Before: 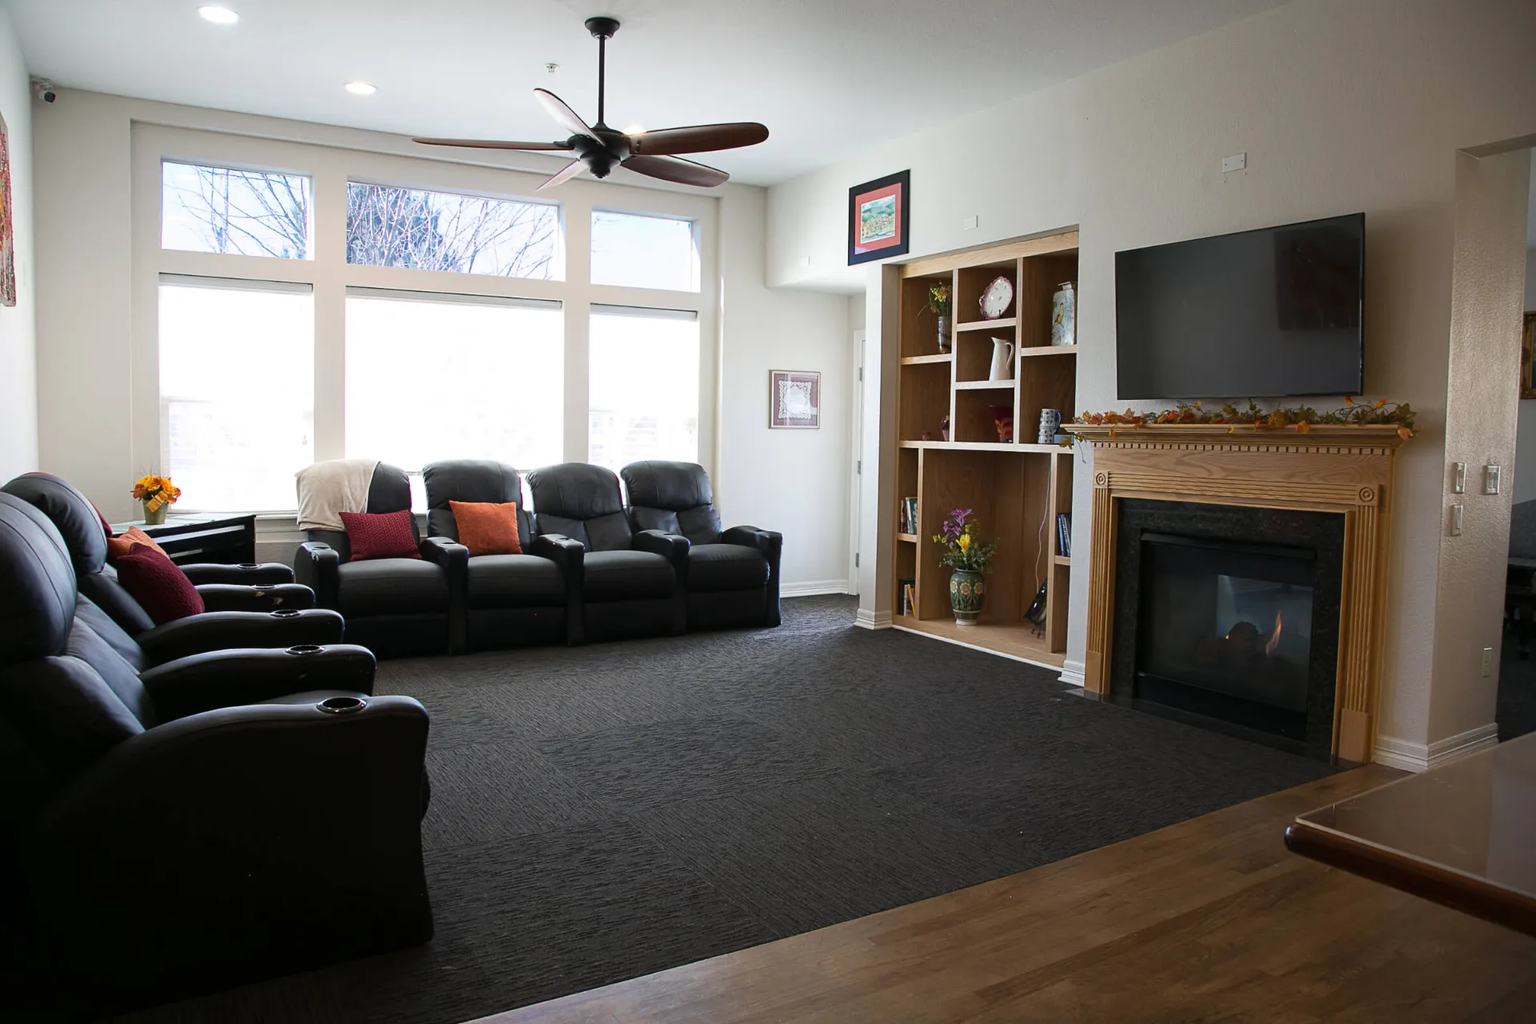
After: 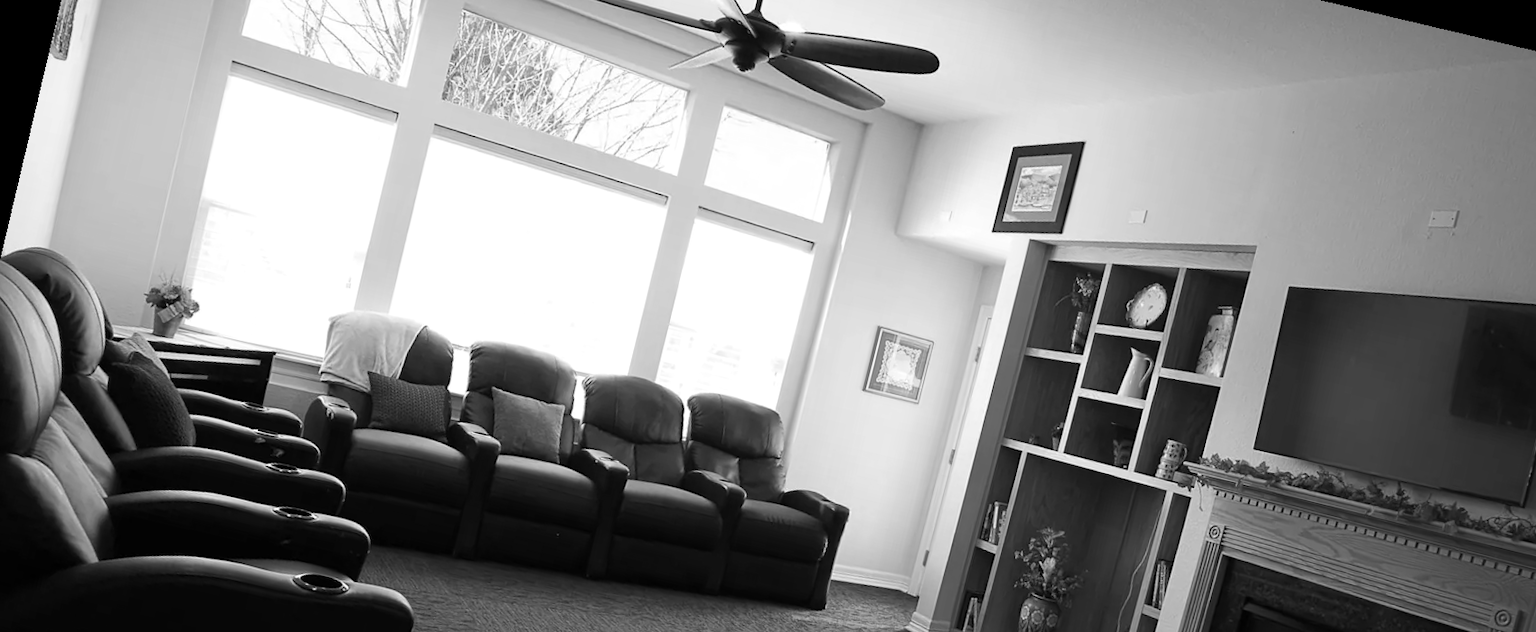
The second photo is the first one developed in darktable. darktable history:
rotate and perspective: rotation 13.27°, automatic cropping off
white balance: red 1.127, blue 0.943
crop: left 7.036%, top 18.398%, right 14.379%, bottom 40.043%
color calibration: output gray [0.25, 0.35, 0.4, 0], x 0.383, y 0.372, temperature 3905.17 K
